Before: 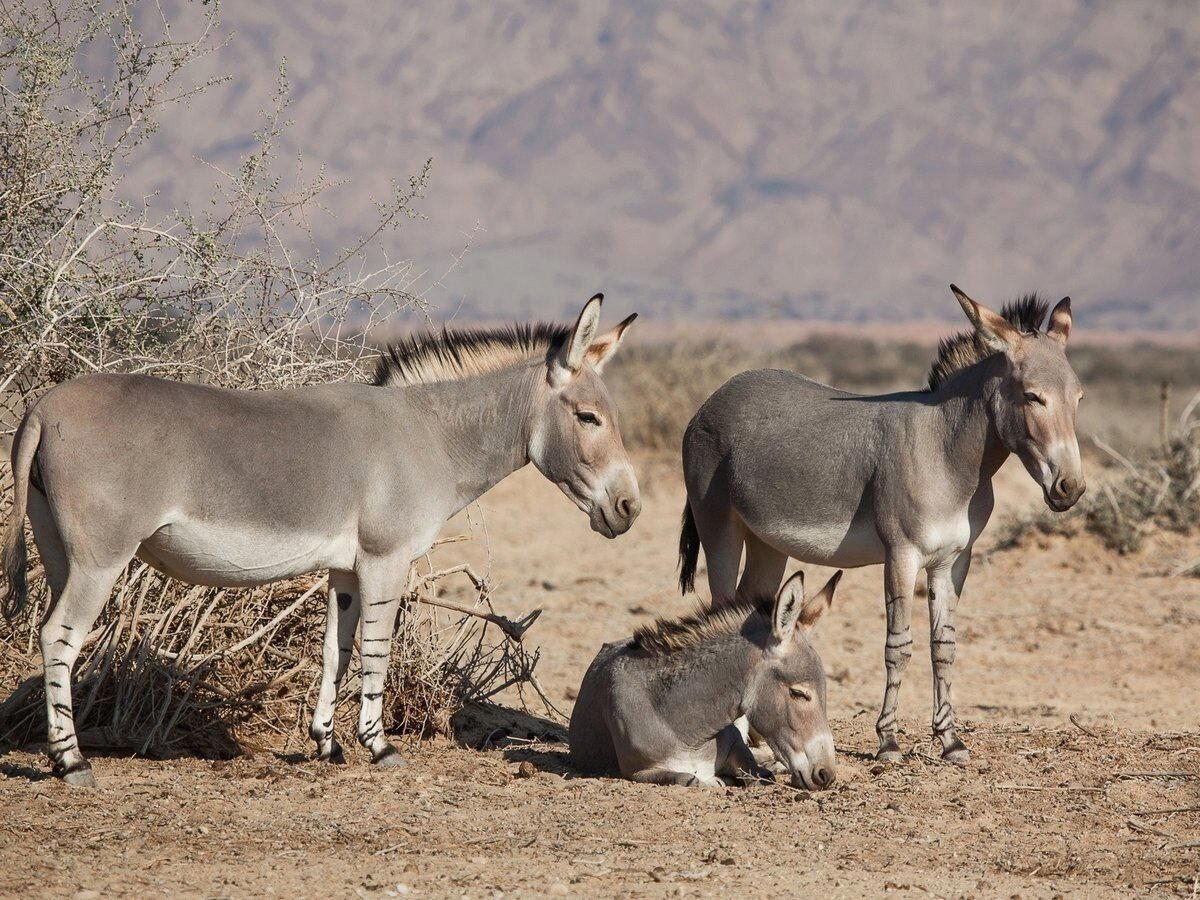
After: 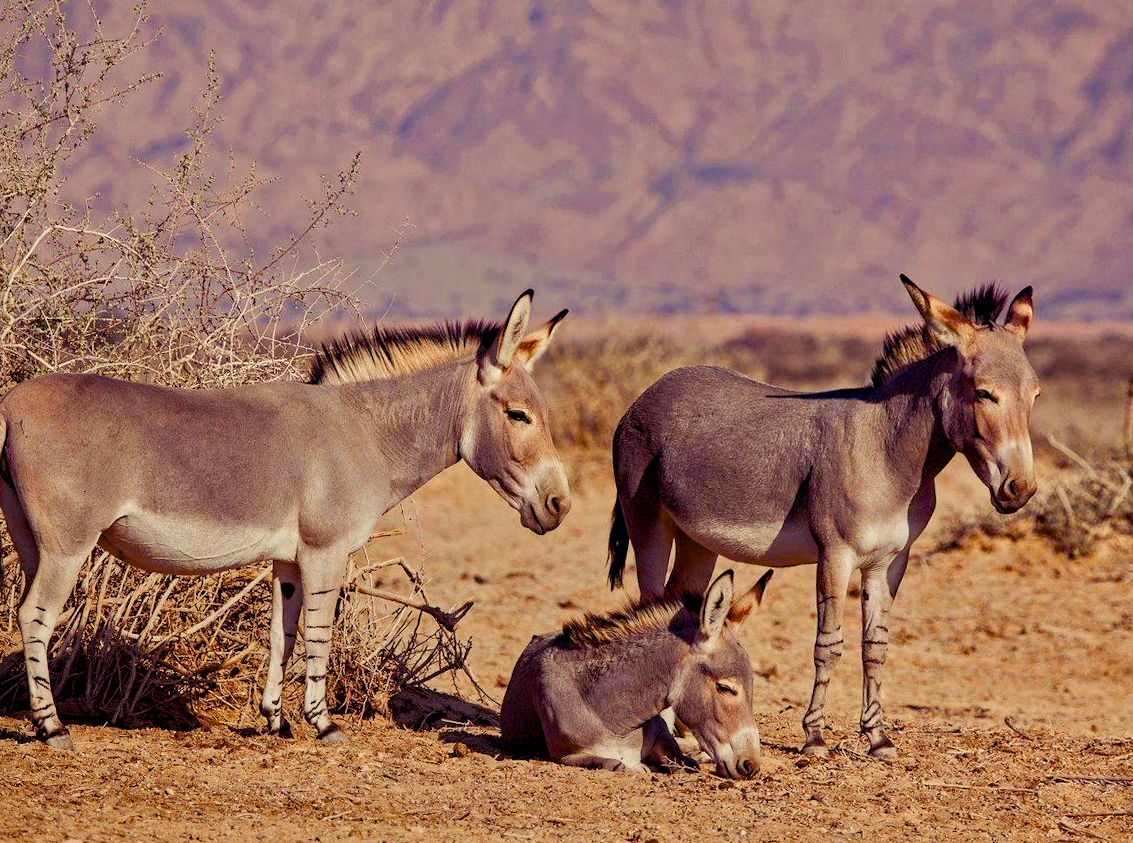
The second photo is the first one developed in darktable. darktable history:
color correction: saturation 1.1
rotate and perspective: rotation 0.062°, lens shift (vertical) 0.115, lens shift (horizontal) -0.133, crop left 0.047, crop right 0.94, crop top 0.061, crop bottom 0.94
color balance rgb: shadows lift › luminance -21.66%, shadows lift › chroma 8.98%, shadows lift › hue 283.37°, power › chroma 1.55%, power › hue 25.59°, highlights gain › luminance 6.08%, highlights gain › chroma 2.55%, highlights gain › hue 90°, global offset › luminance -0.87%, perceptual saturation grading › global saturation 27.49%, perceptual saturation grading › highlights -28.39%, perceptual saturation grading › mid-tones 15.22%, perceptual saturation grading › shadows 33.98%, perceptual brilliance grading › highlights 10%, perceptual brilliance grading › mid-tones 5%
haze removal: compatibility mode true, adaptive false
tone equalizer: -8 EV -0.002 EV, -7 EV 0.005 EV, -6 EV -0.008 EV, -5 EV 0.007 EV, -4 EV -0.042 EV, -3 EV -0.233 EV, -2 EV -0.662 EV, -1 EV -0.983 EV, +0 EV -0.969 EV, smoothing diameter 2%, edges refinement/feathering 20, mask exposure compensation -1.57 EV, filter diffusion 5
